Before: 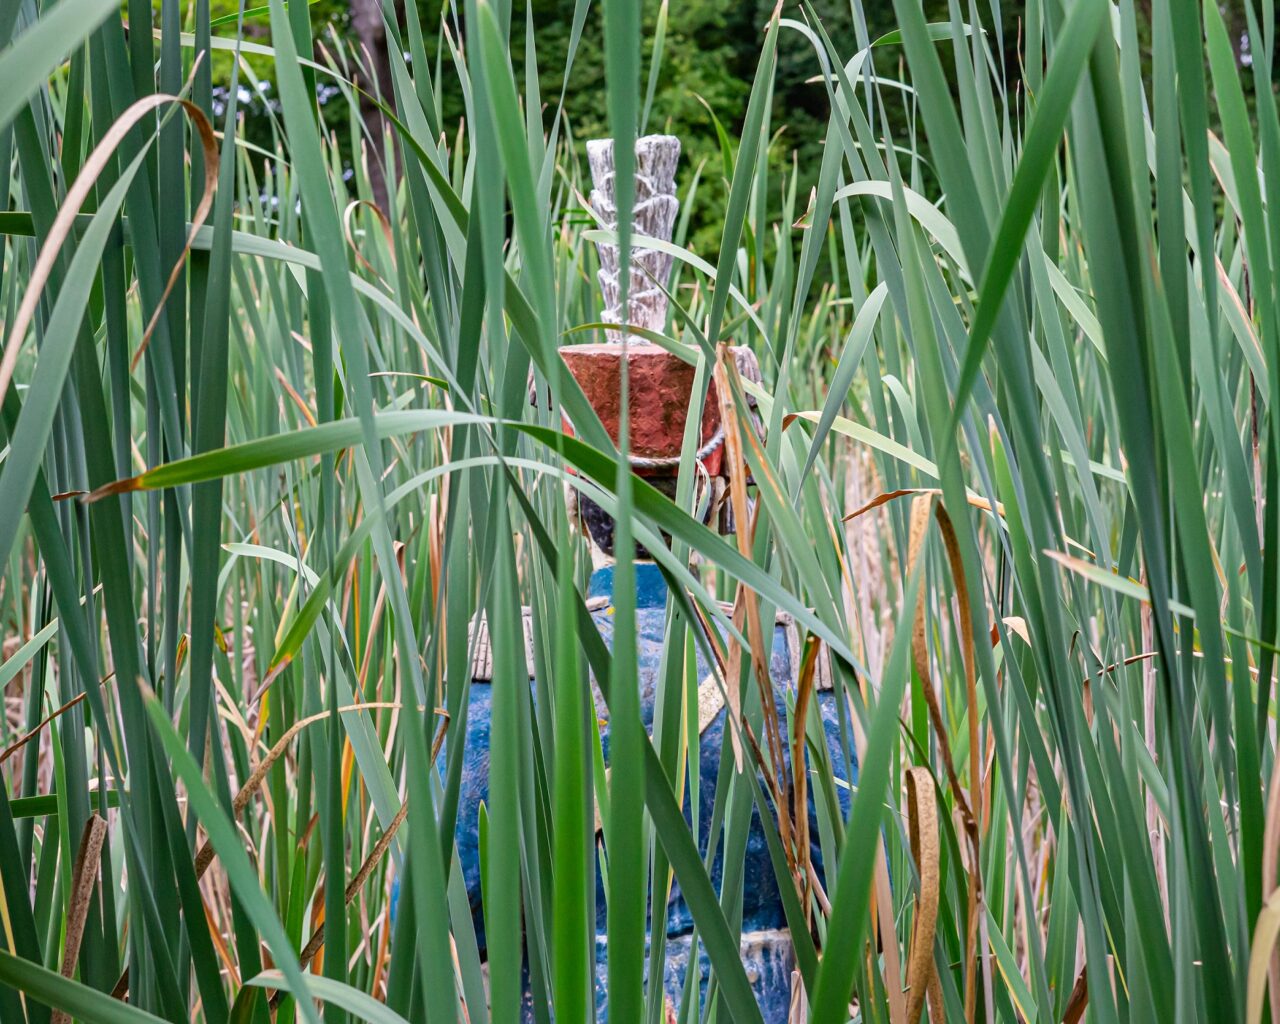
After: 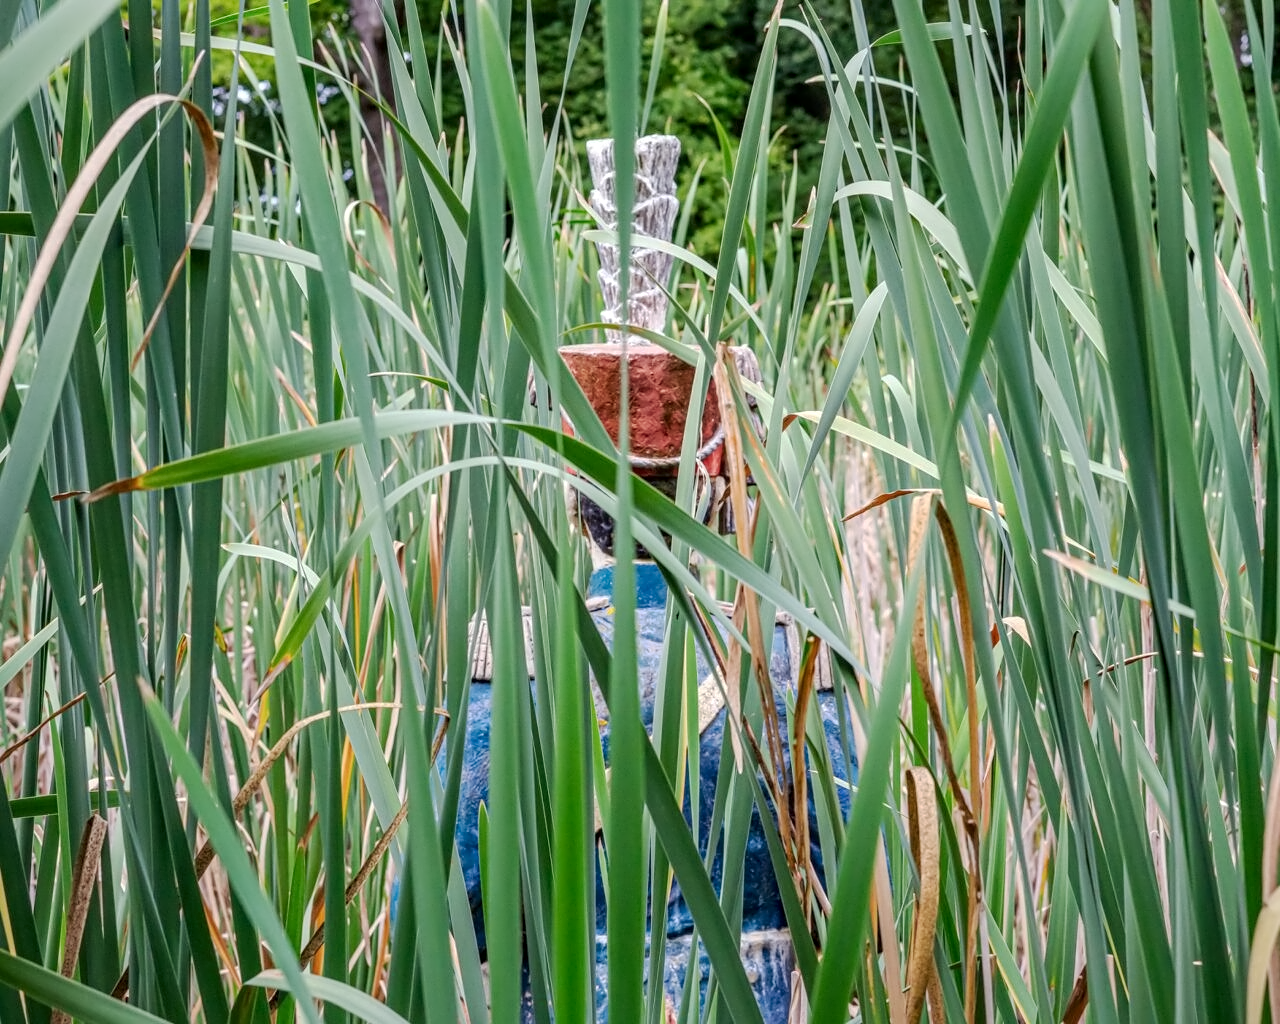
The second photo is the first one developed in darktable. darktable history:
contrast equalizer: octaves 7, y [[0.5 ×4, 0.525, 0.667], [0.5 ×6], [0.5 ×6], [0 ×4, 0.042, 0], [0, 0, 0.004, 0.1, 0.191, 0.131]]
base curve: curves: ch0 [(0, 0) (0.262, 0.32) (0.722, 0.705) (1, 1)], preserve colors none
local contrast: on, module defaults
